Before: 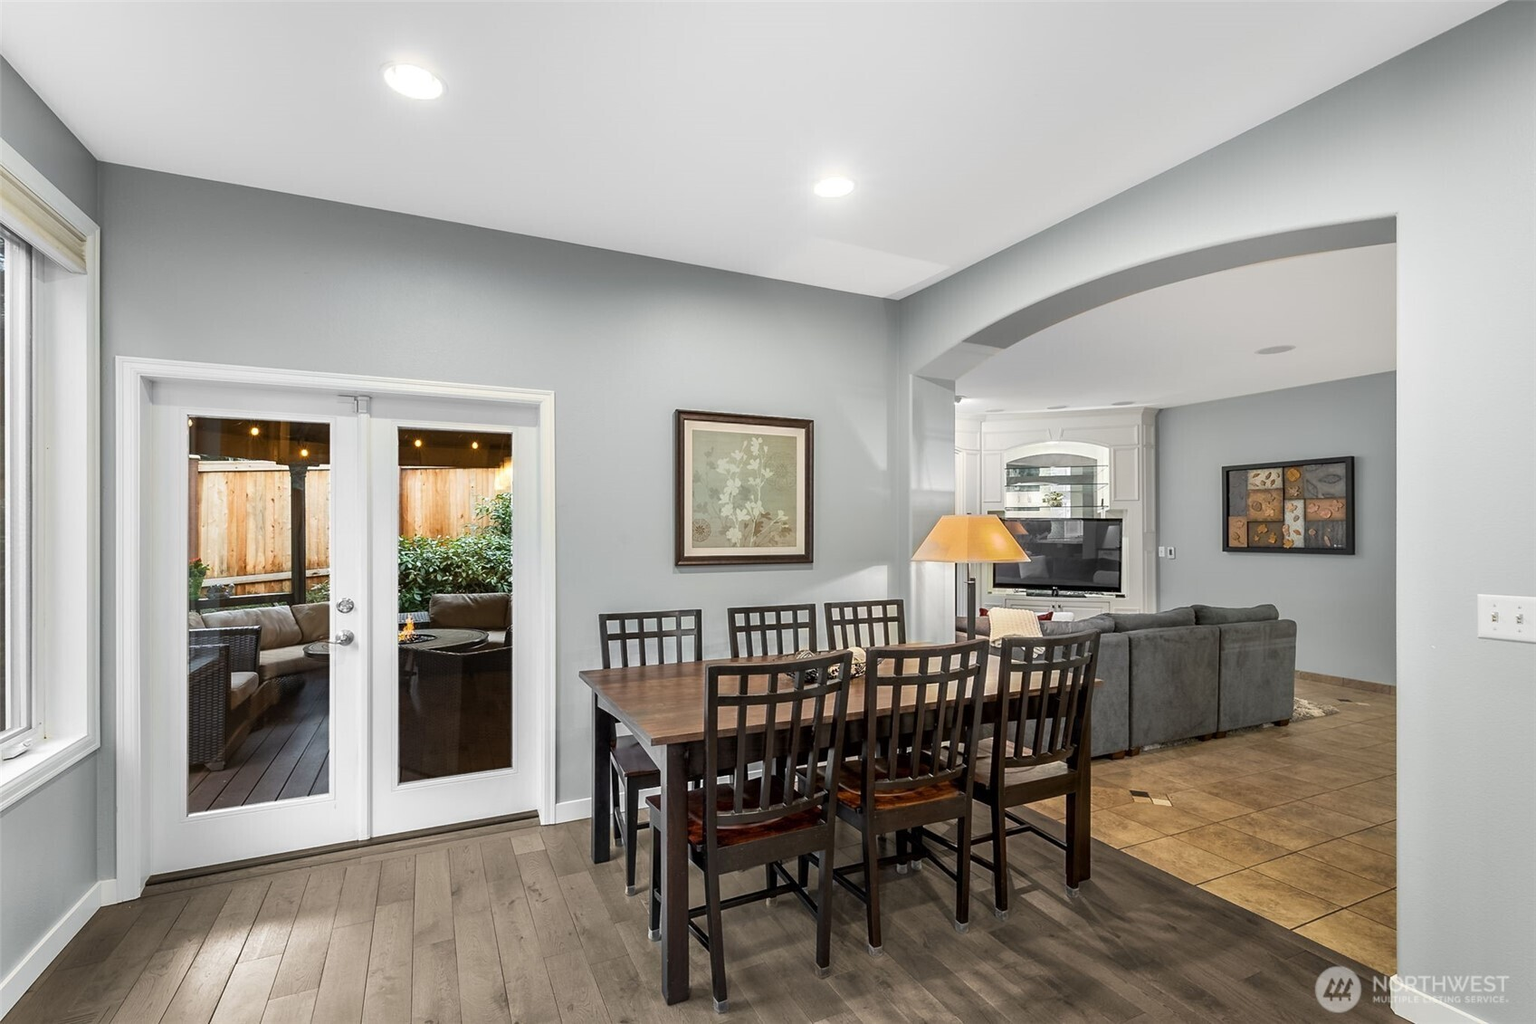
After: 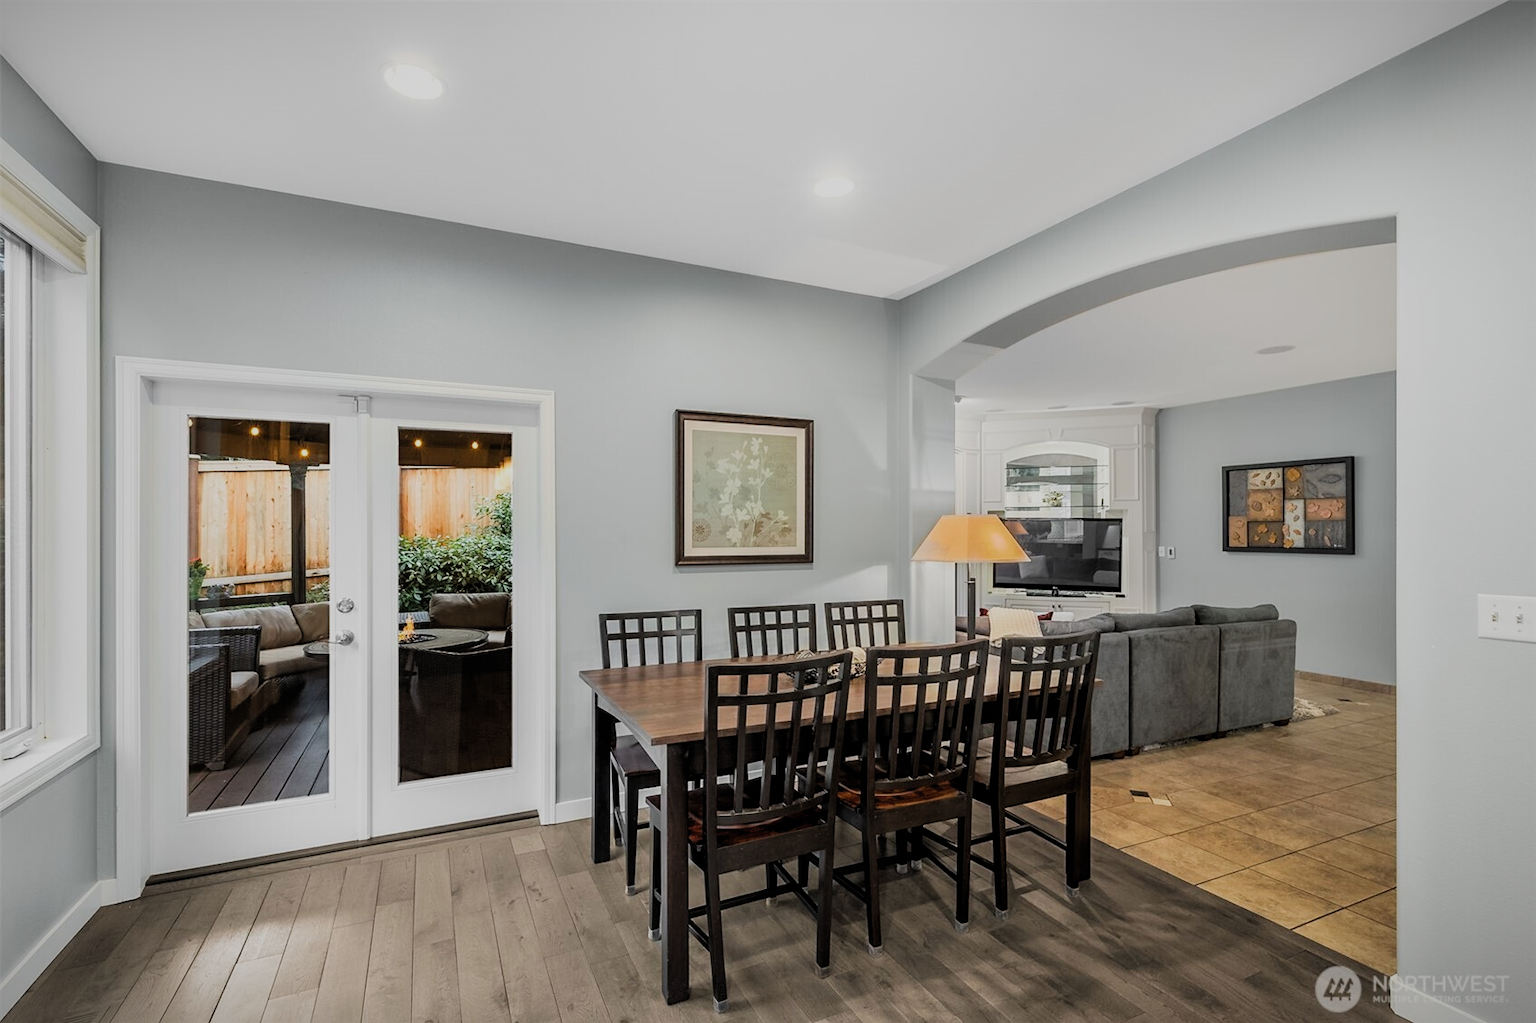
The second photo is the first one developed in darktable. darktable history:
vignetting: fall-off start 97.41%, fall-off radius 100.07%, brightness -0.883, width/height ratio 1.371, dithering 8-bit output
color zones: curves: ch1 [(0, 0.523) (0.143, 0.545) (0.286, 0.52) (0.429, 0.506) (0.571, 0.503) (0.714, 0.503) (0.857, 0.508) (1, 0.523)]
filmic rgb: black relative exposure -7.65 EV, white relative exposure 4.56 EV, hardness 3.61, add noise in highlights 0.001, preserve chrominance luminance Y, color science v3 (2019), use custom middle-gray values true, contrast in highlights soft
